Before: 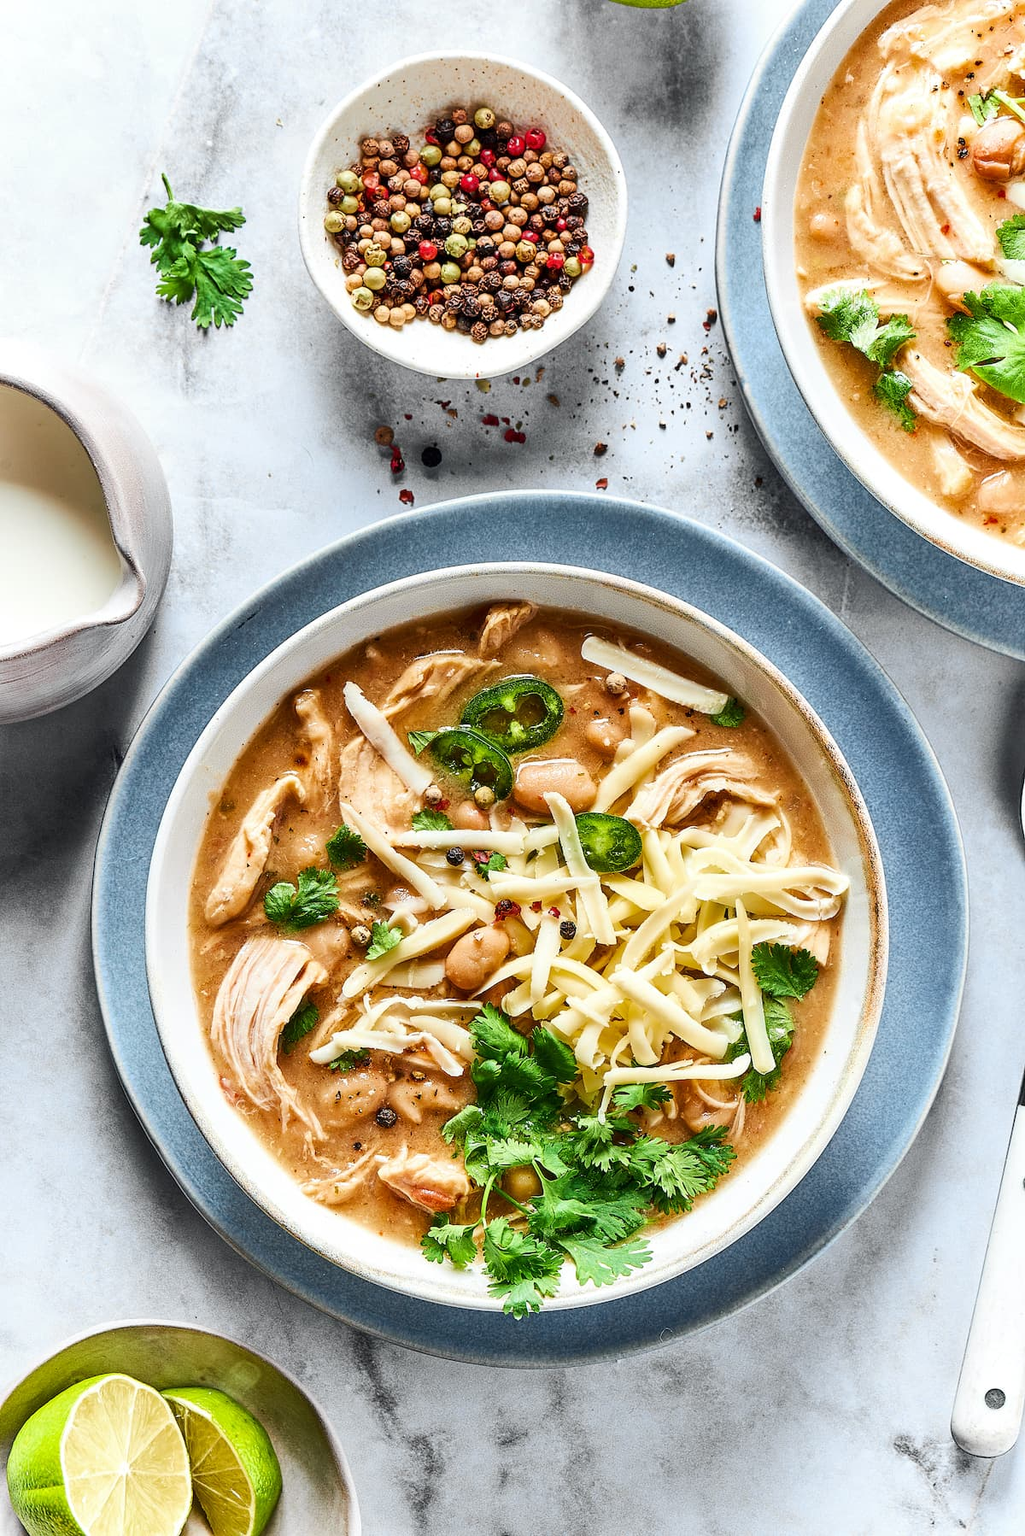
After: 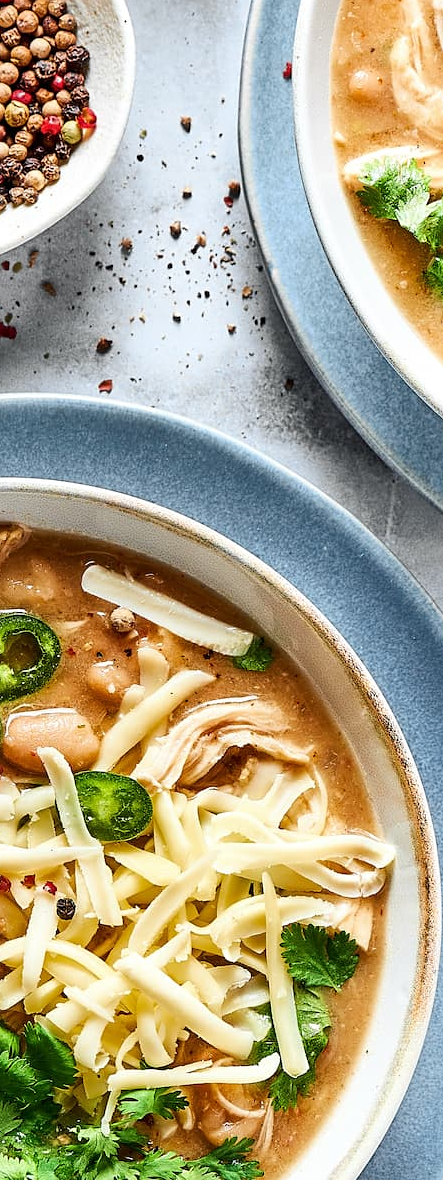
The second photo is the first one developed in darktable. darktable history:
sharpen: amount 0.2
crop and rotate: left 49.936%, top 10.094%, right 13.136%, bottom 24.256%
